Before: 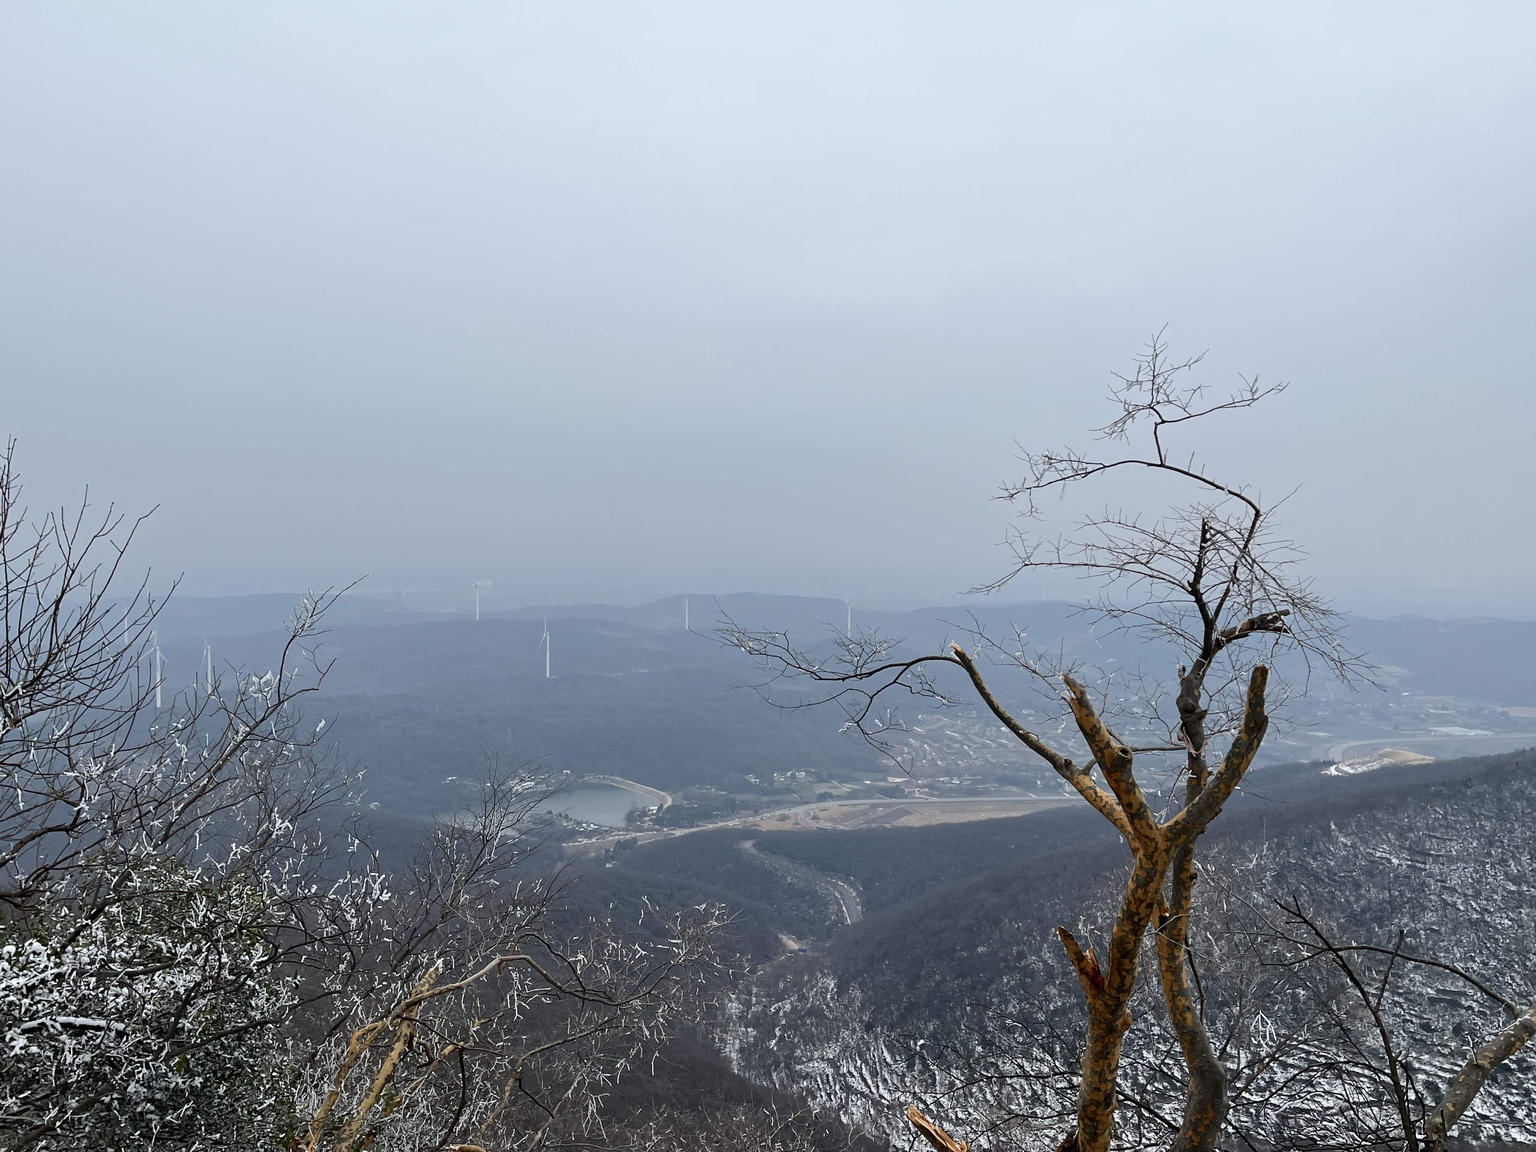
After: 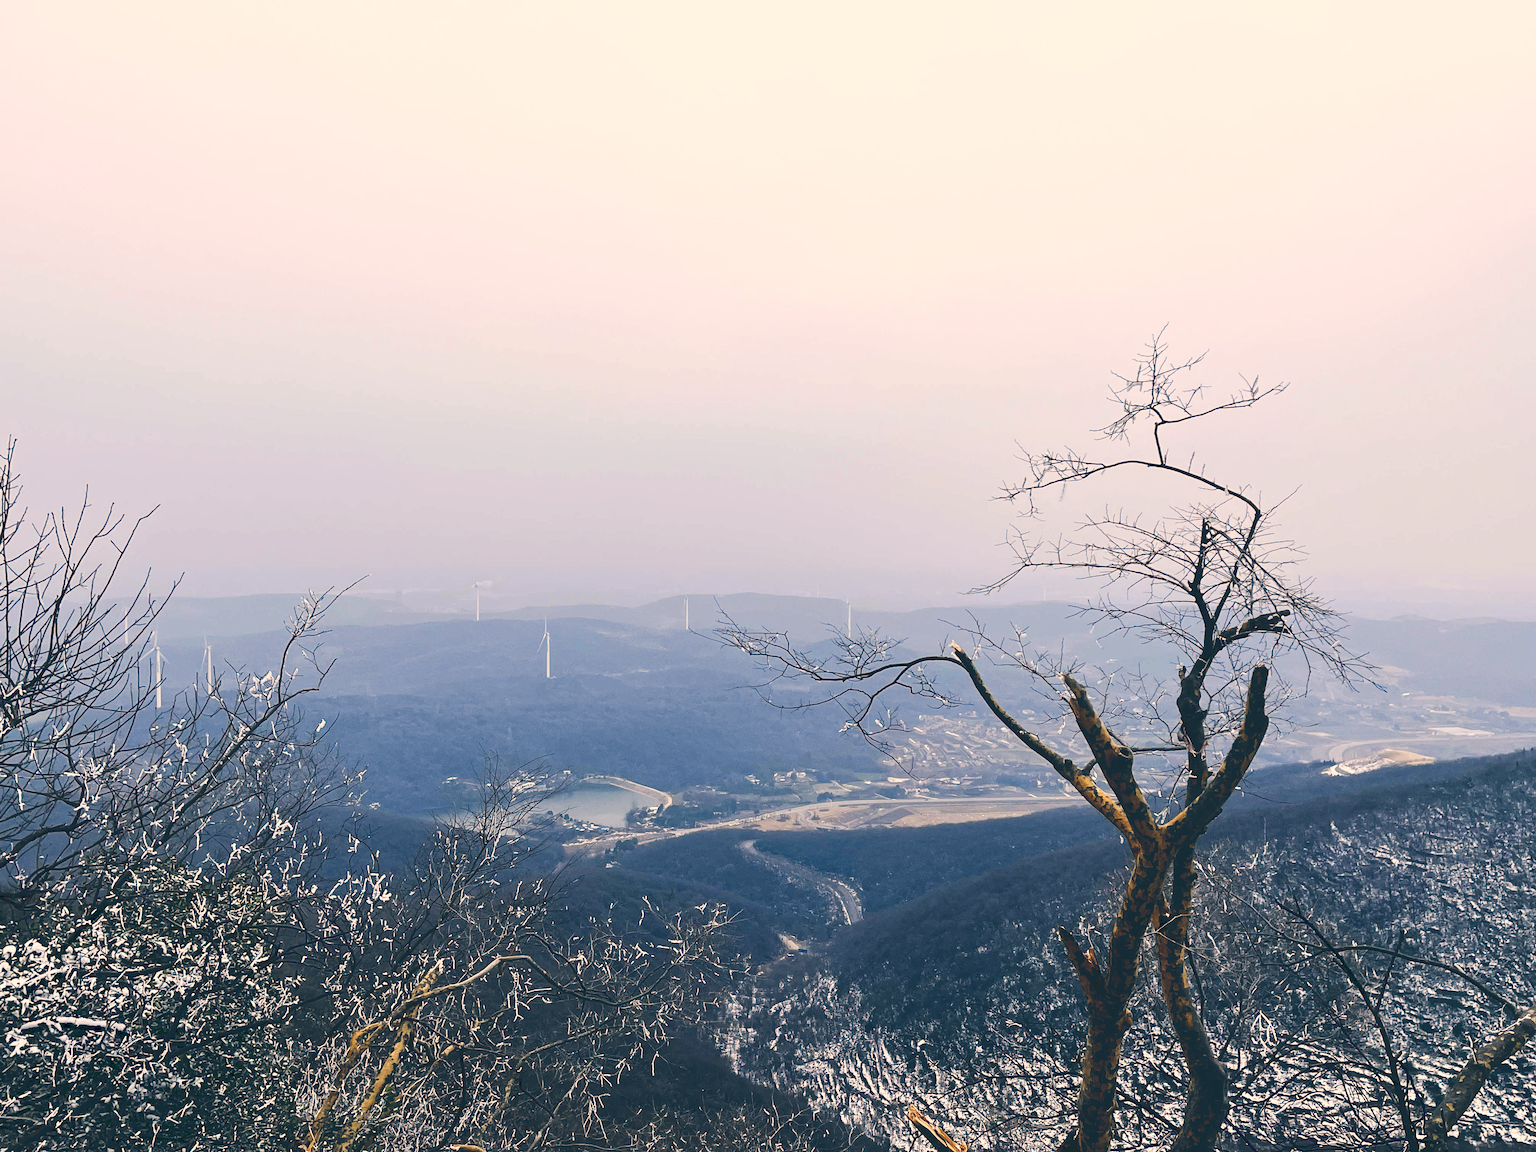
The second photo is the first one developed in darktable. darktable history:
color correction: highlights a* 10.34, highlights b* 14.67, shadows a* -9.91, shadows b* -15.08
tone curve: curves: ch0 [(0, 0) (0.003, 0.156) (0.011, 0.156) (0.025, 0.161) (0.044, 0.161) (0.069, 0.161) (0.1, 0.166) (0.136, 0.168) (0.177, 0.179) (0.224, 0.202) (0.277, 0.241) (0.335, 0.296) (0.399, 0.378) (0.468, 0.484) (0.543, 0.604) (0.623, 0.728) (0.709, 0.822) (0.801, 0.918) (0.898, 0.98) (1, 1)], preserve colors none
